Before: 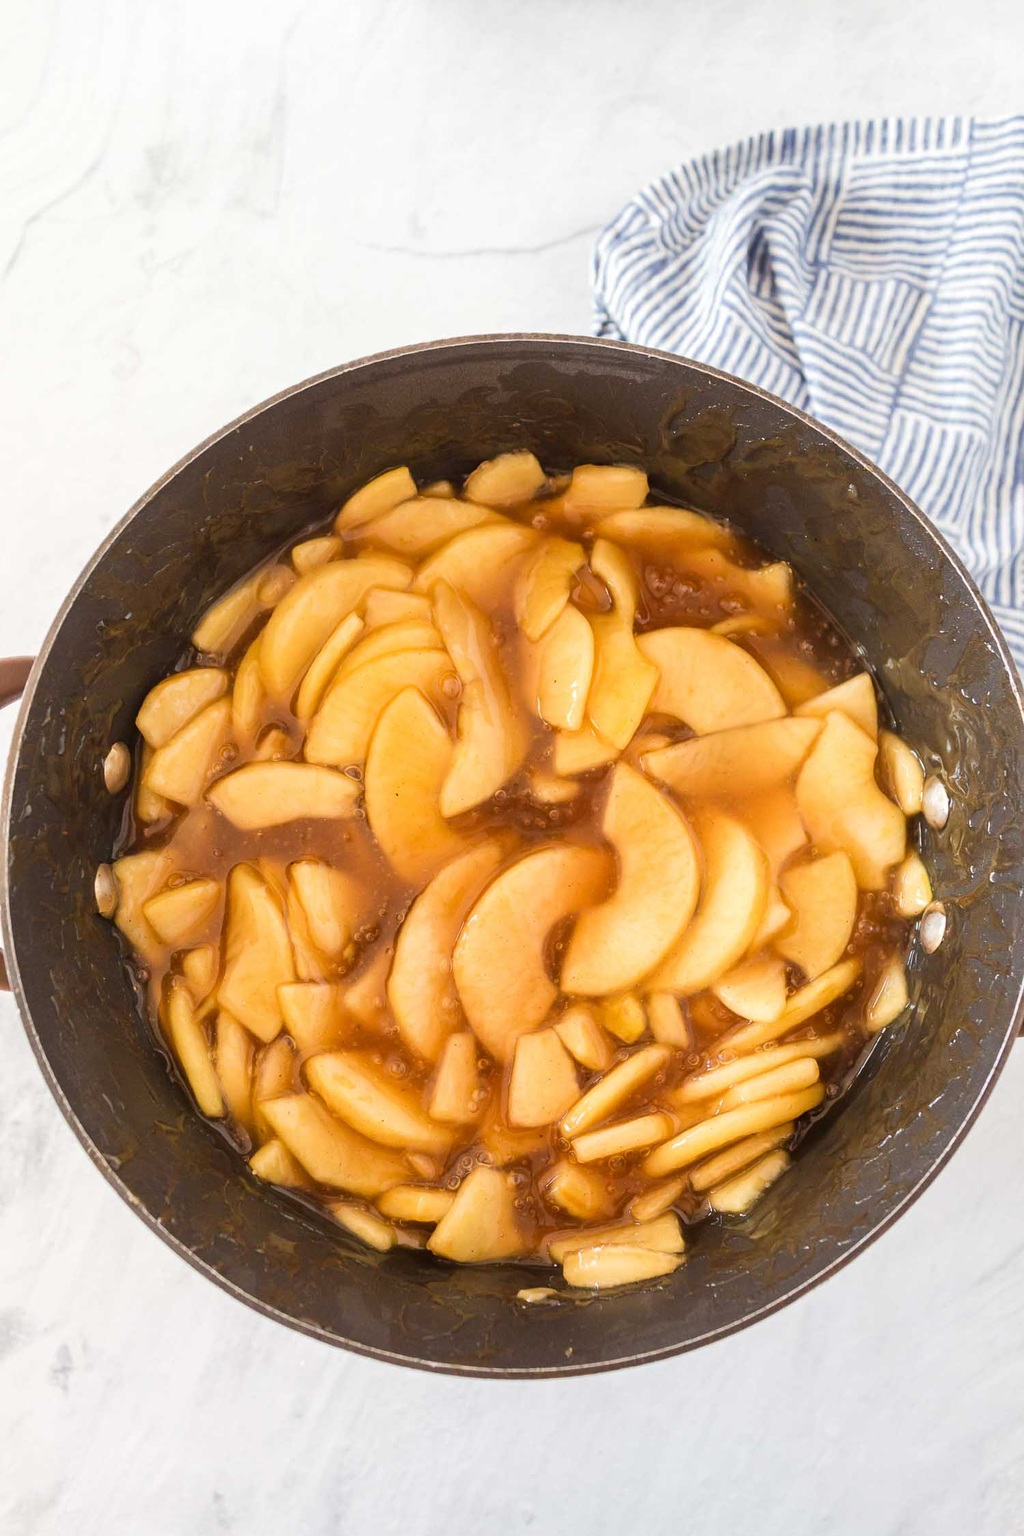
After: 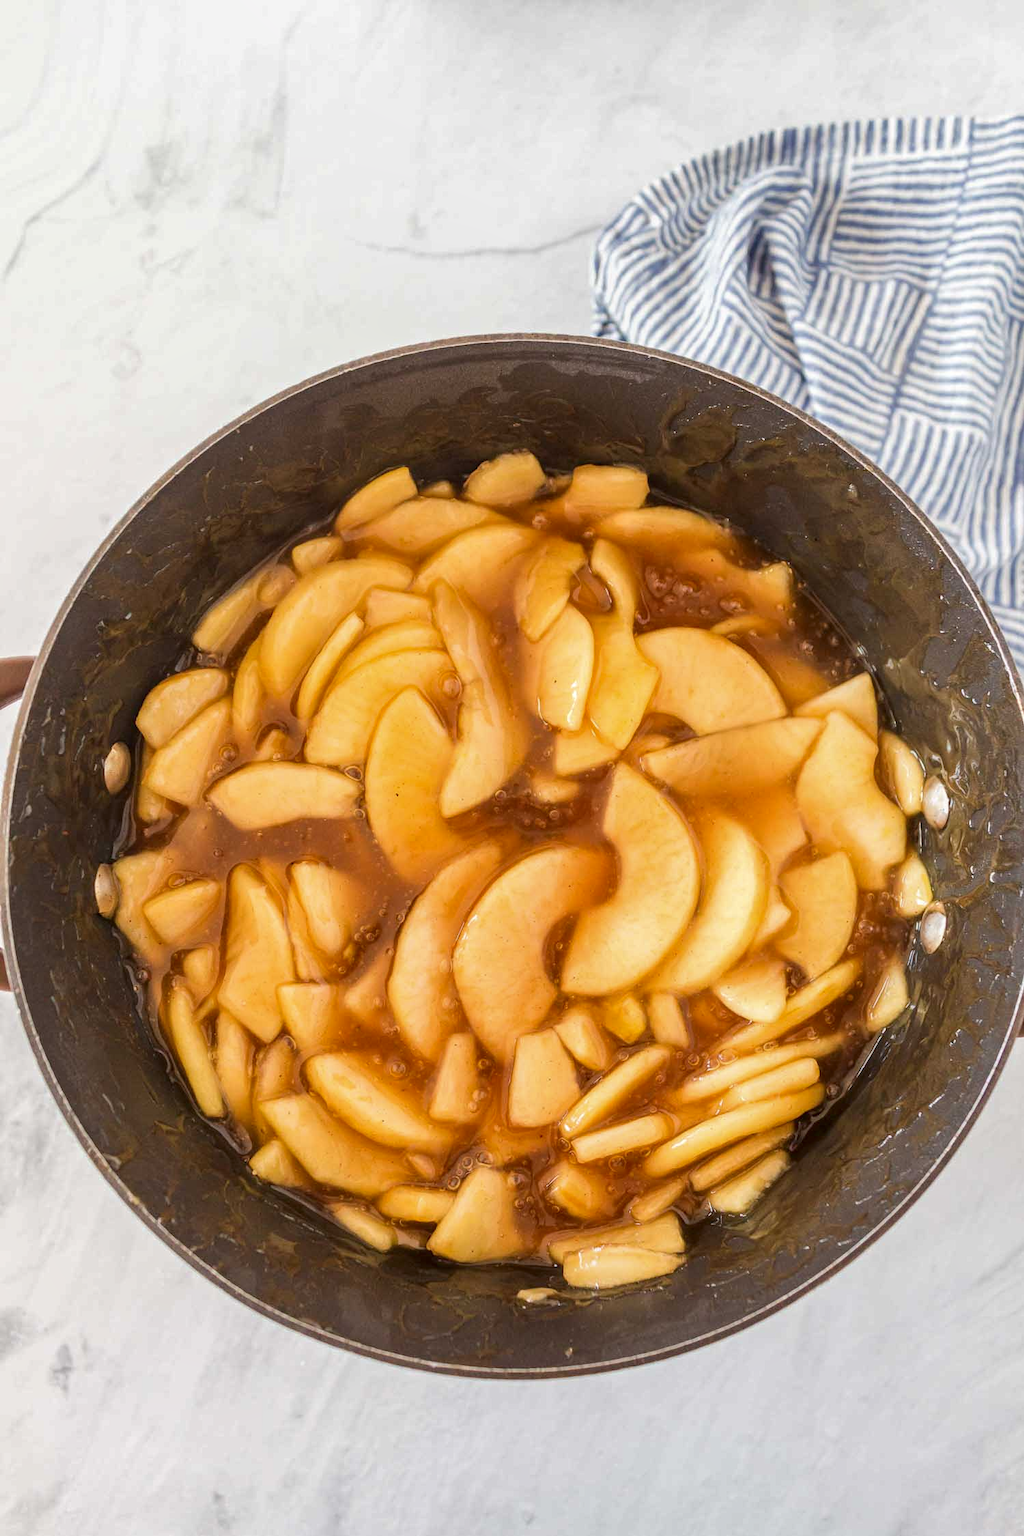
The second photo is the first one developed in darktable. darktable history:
shadows and highlights: shadows -20, white point adjustment -2, highlights -35
local contrast: on, module defaults
